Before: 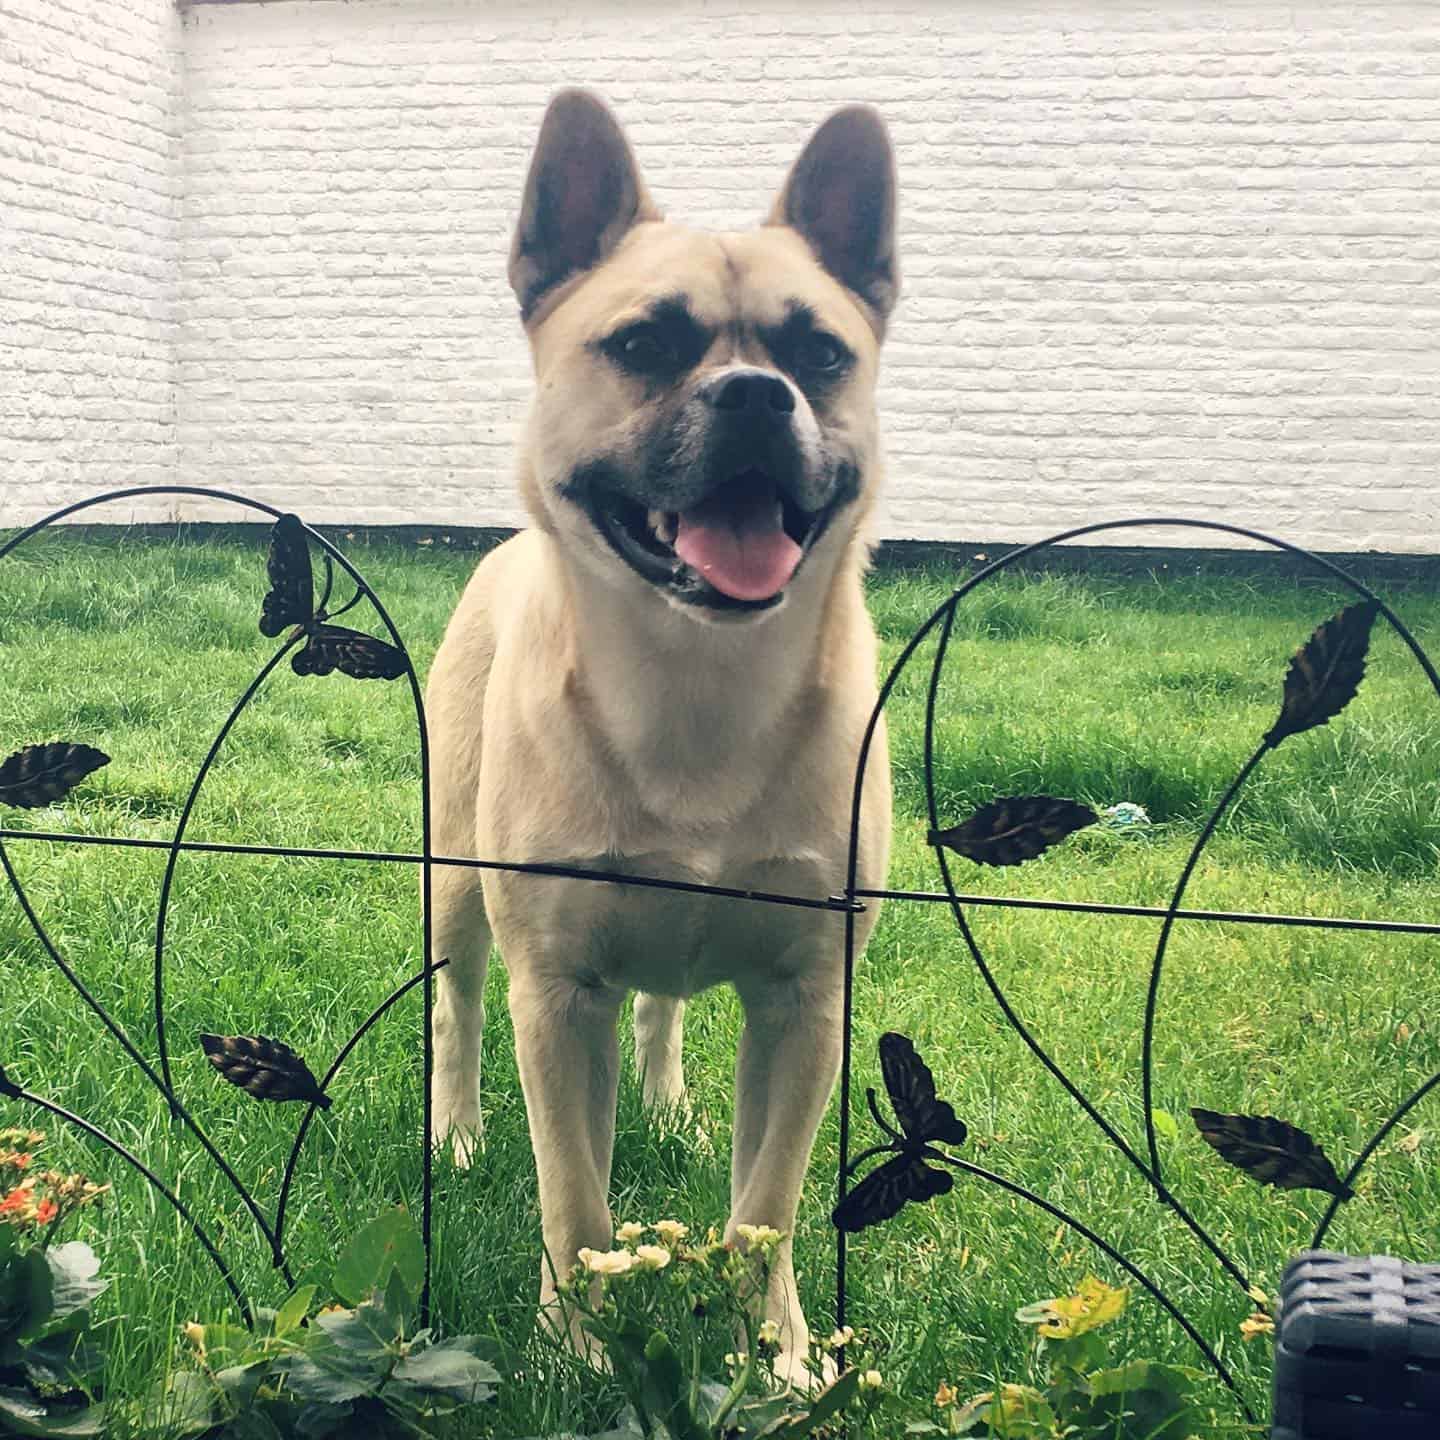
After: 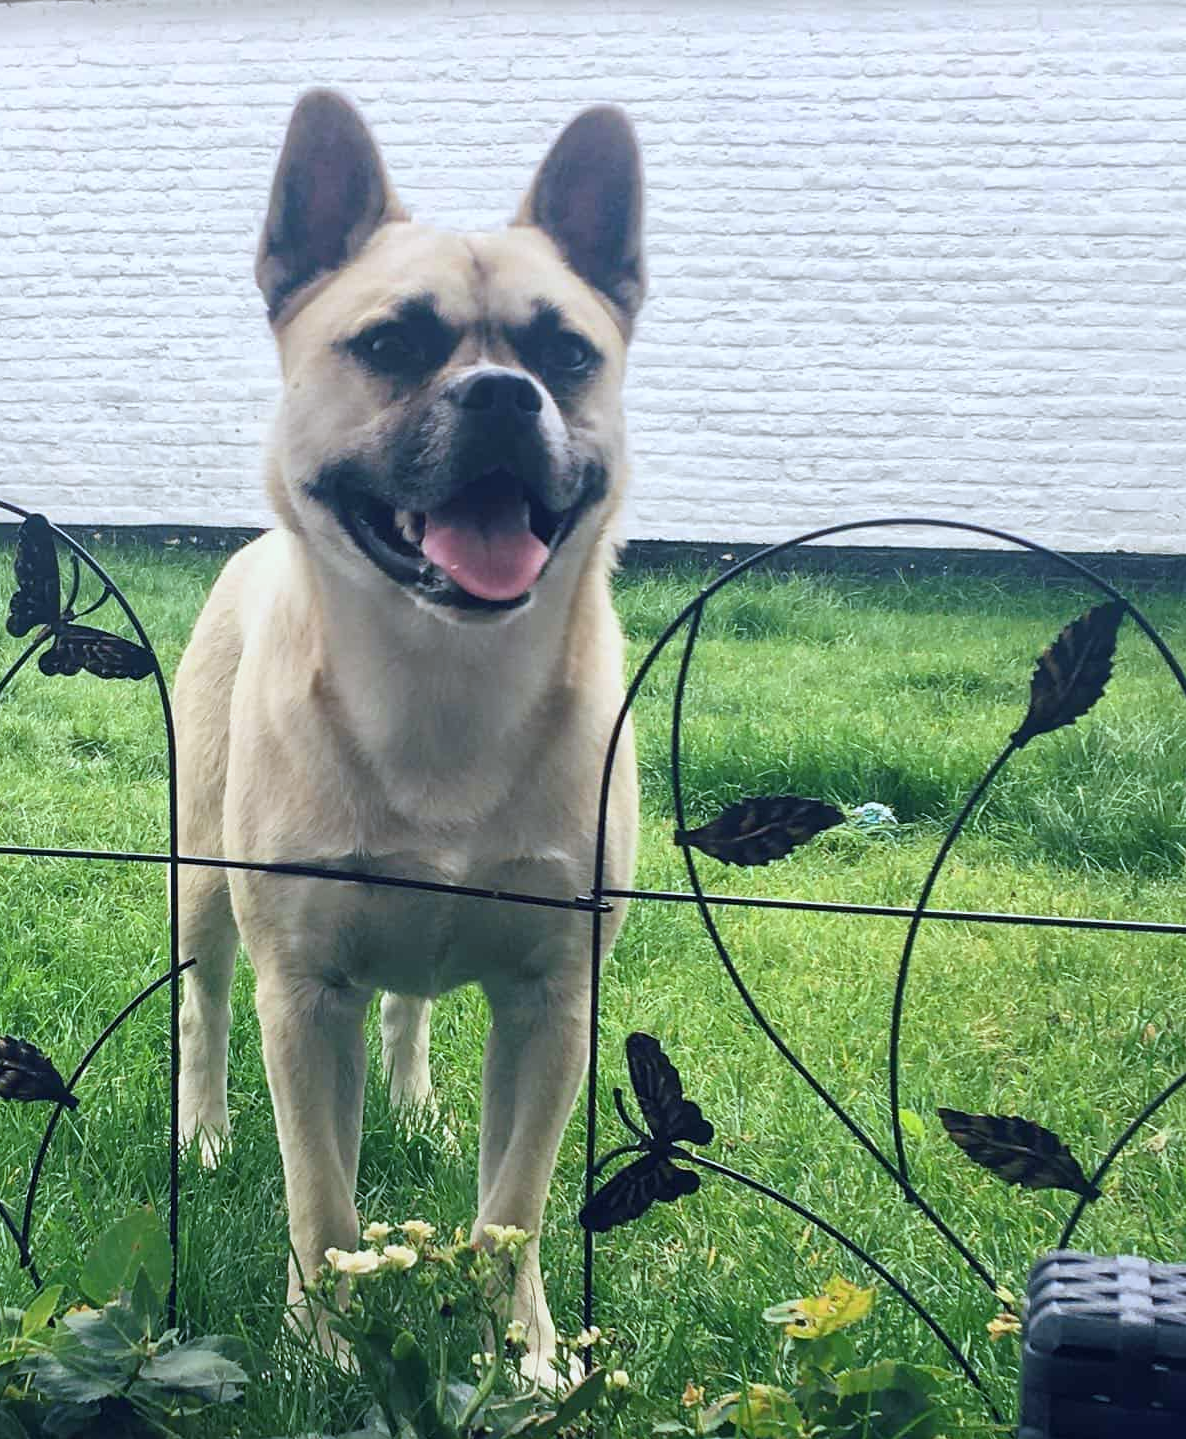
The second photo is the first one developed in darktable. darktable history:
crop: left 17.582%, bottom 0.031%
white balance: red 0.931, blue 1.11
